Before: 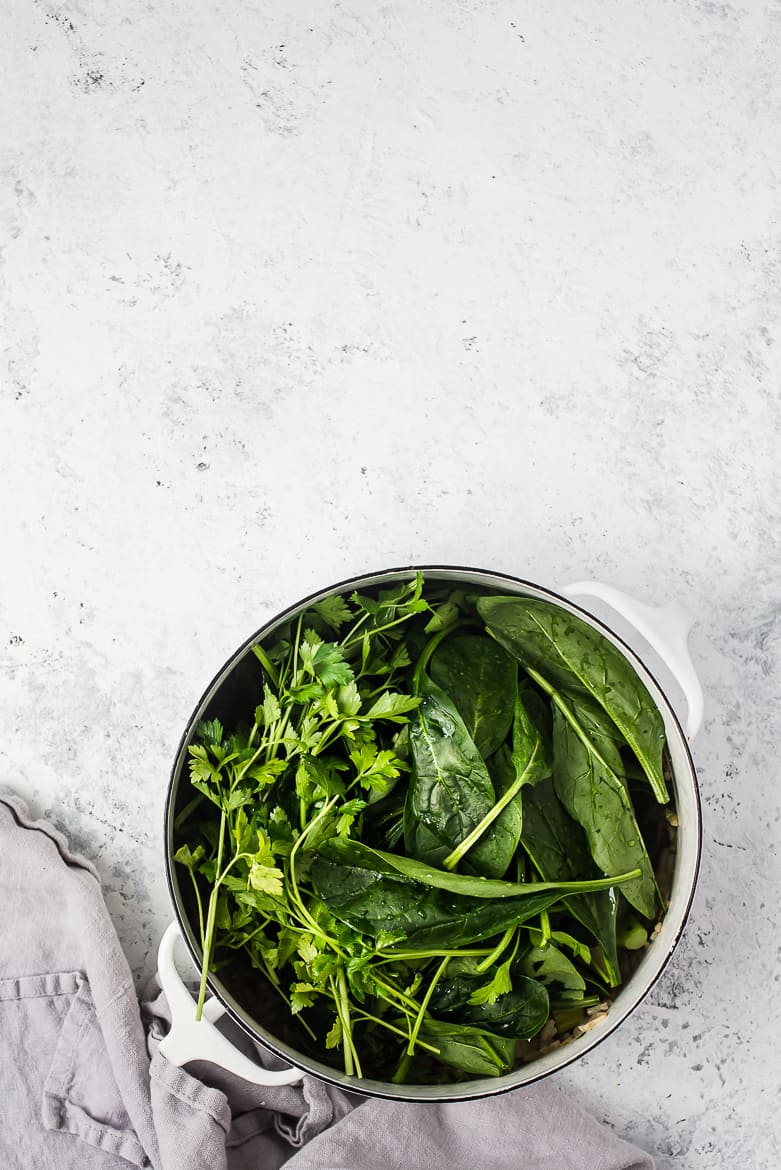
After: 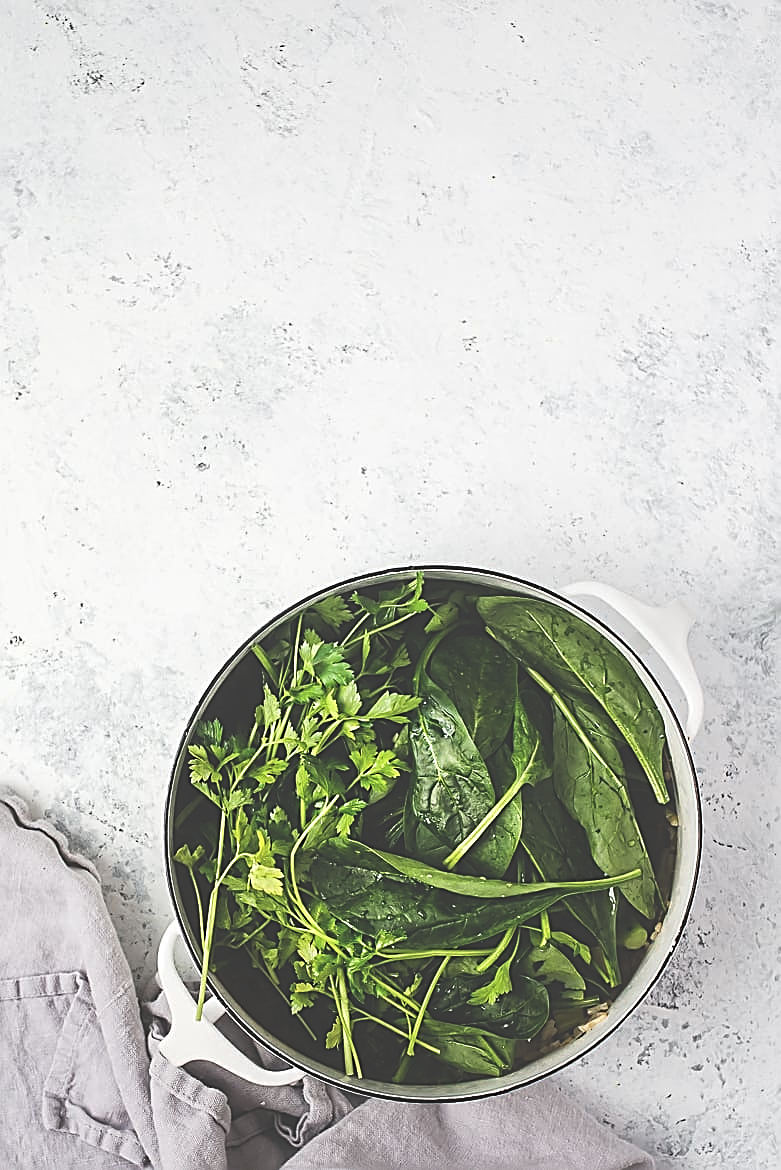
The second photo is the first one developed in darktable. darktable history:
sharpen: amount 0.983
exposure: black level correction -0.042, exposure 0.059 EV, compensate highlight preservation false
